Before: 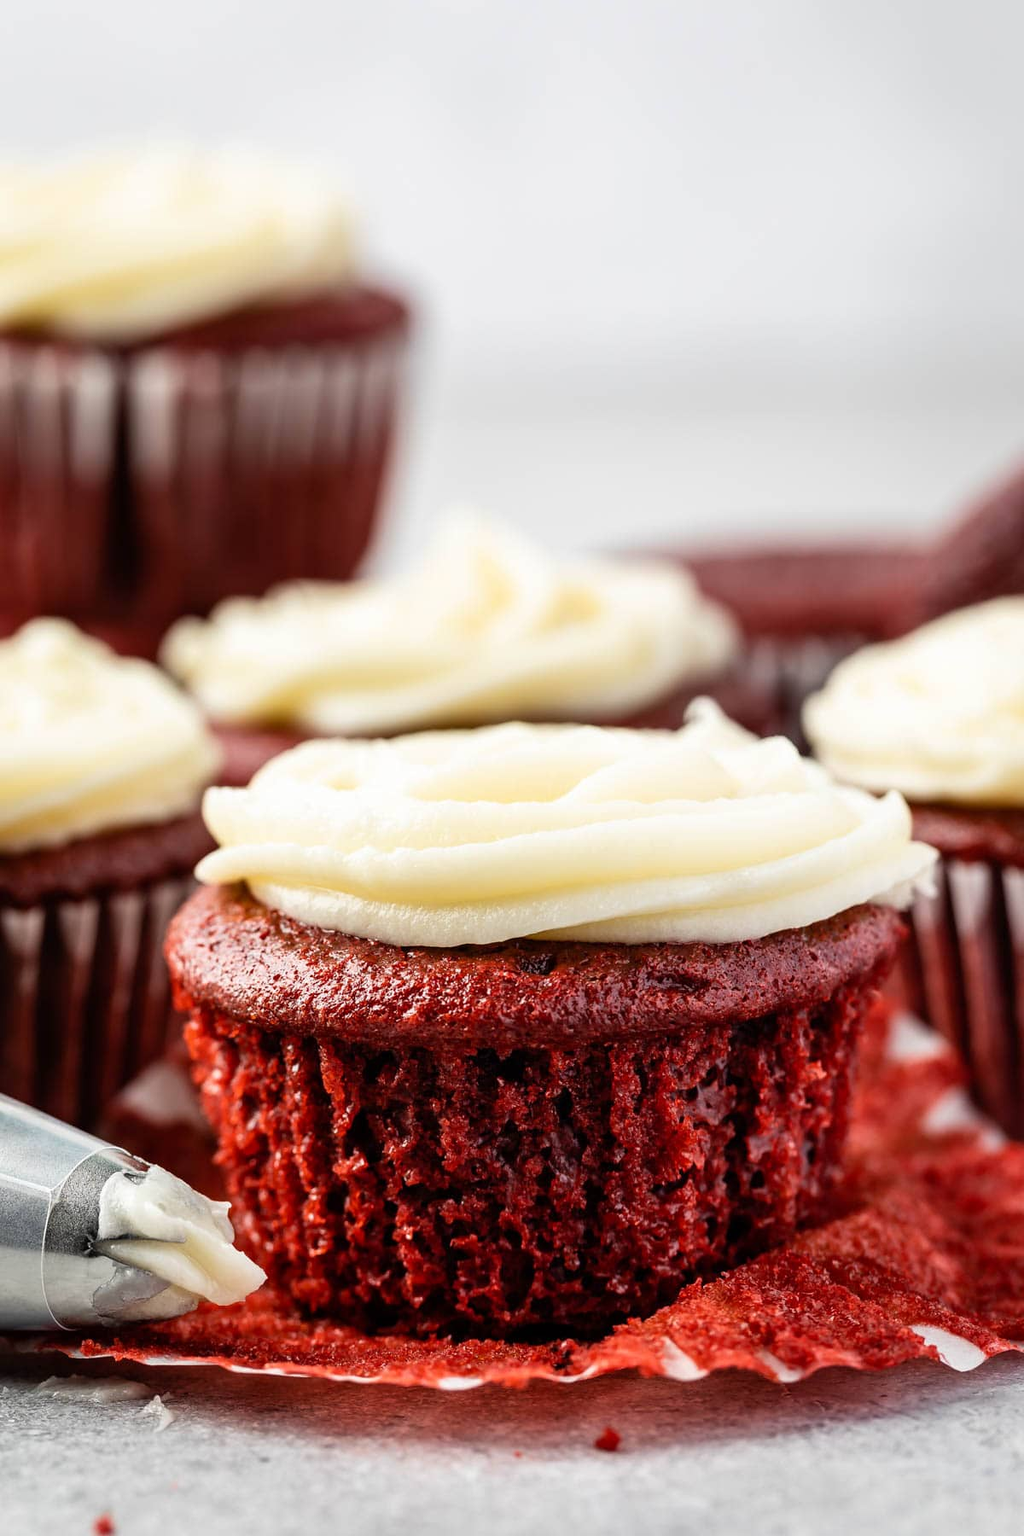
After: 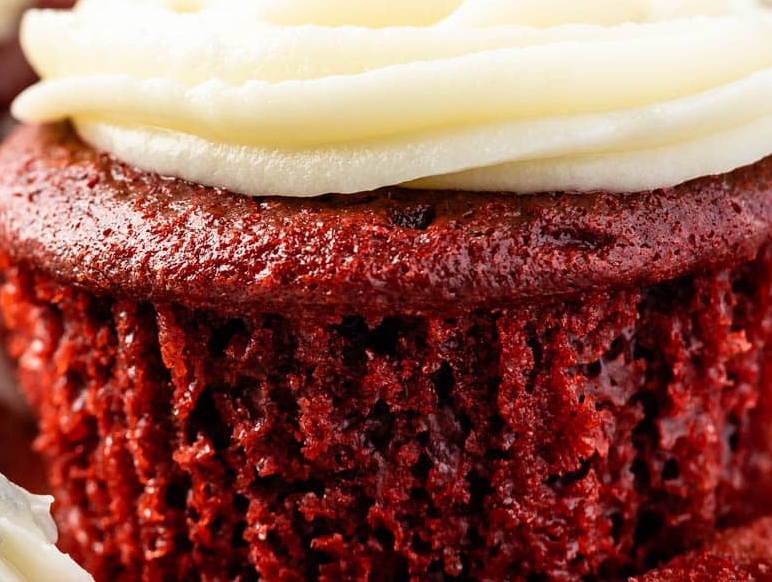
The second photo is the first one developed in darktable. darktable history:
crop: left 18.106%, top 50.773%, right 17.557%, bottom 16.887%
